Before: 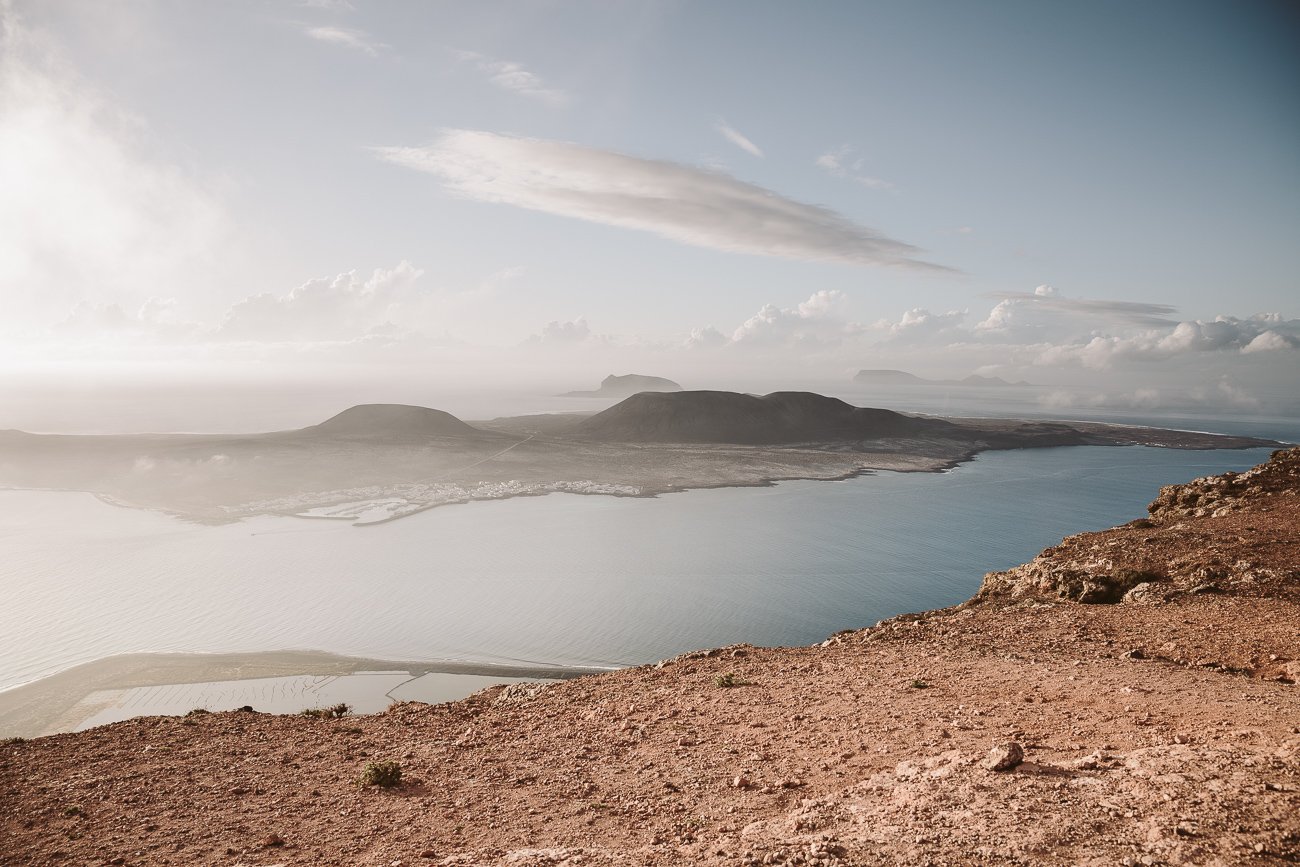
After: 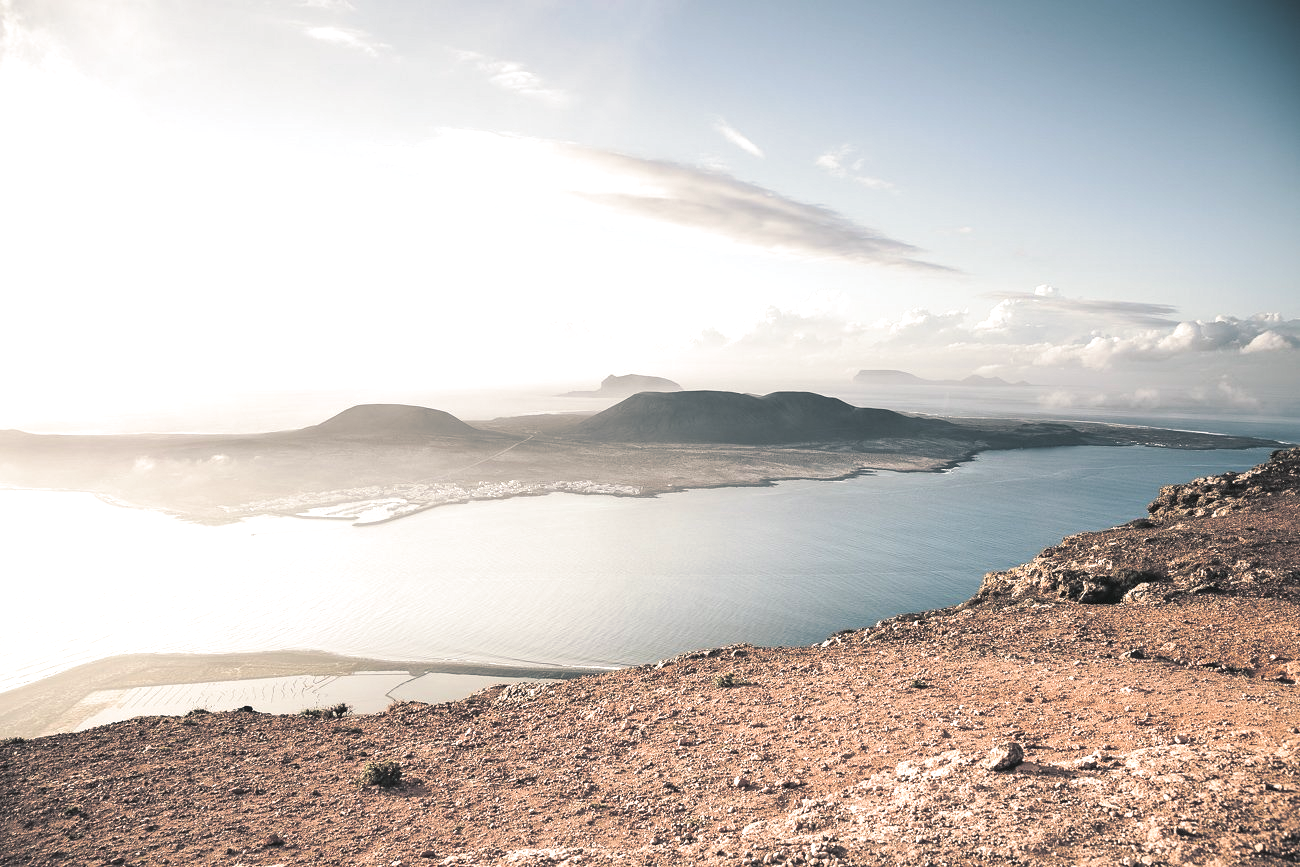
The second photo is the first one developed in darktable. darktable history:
split-toning: shadows › hue 205.2°, shadows › saturation 0.29, highlights › hue 50.4°, highlights › saturation 0.38, balance -49.9
local contrast: mode bilateral grid, contrast 20, coarseness 50, detail 120%, midtone range 0.2
exposure: black level correction 0, exposure 0.68 EV, compensate exposure bias true, compensate highlight preservation false
